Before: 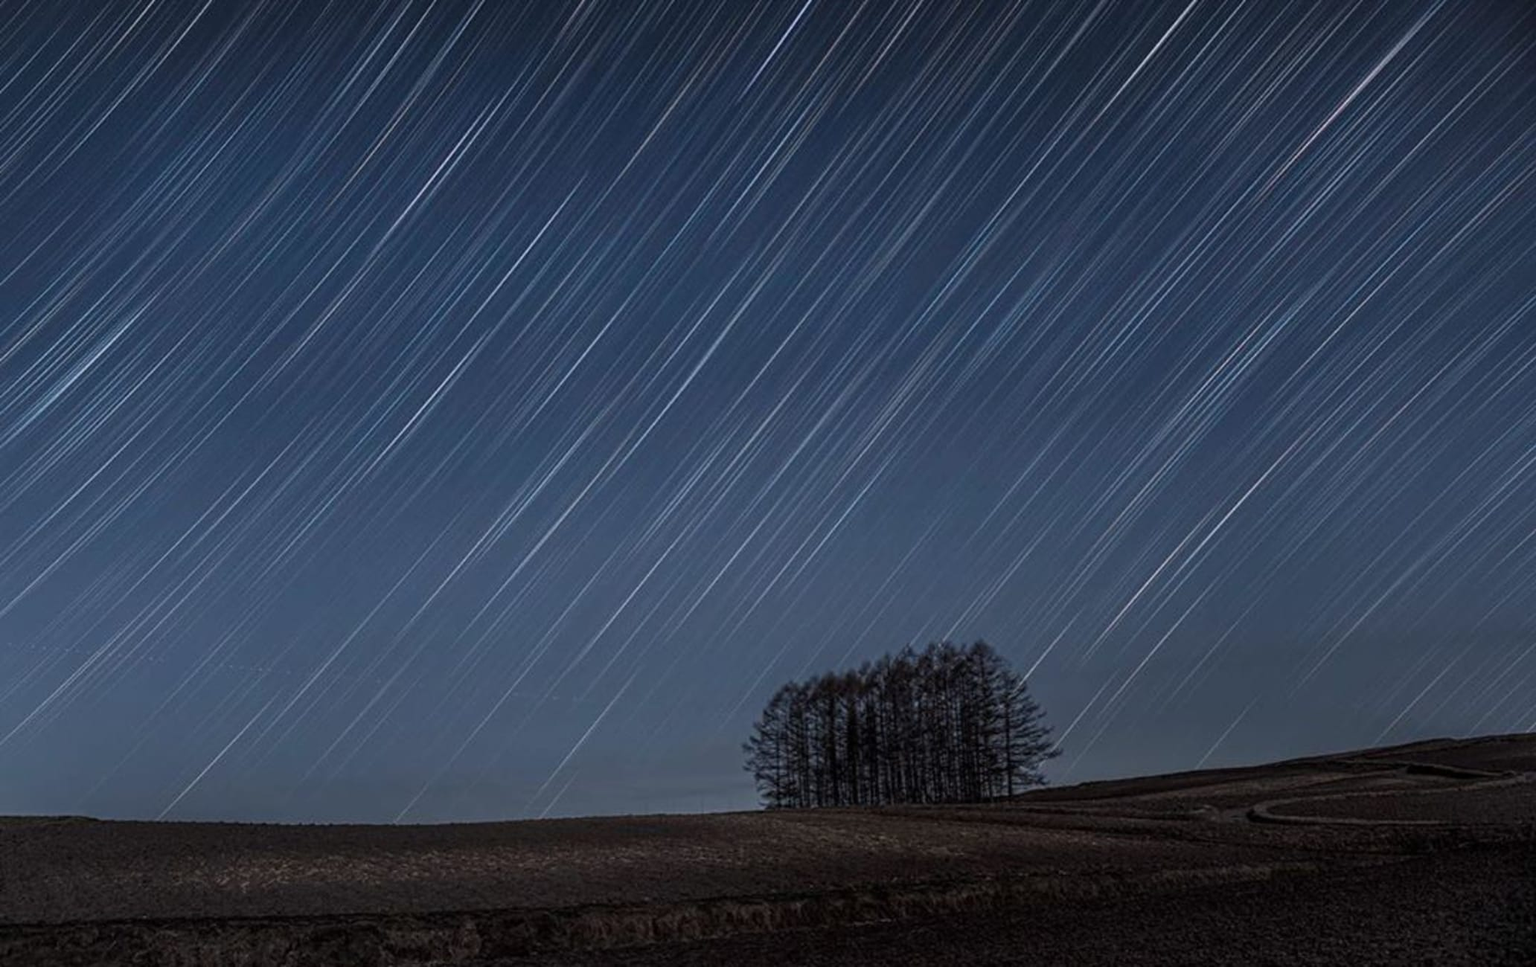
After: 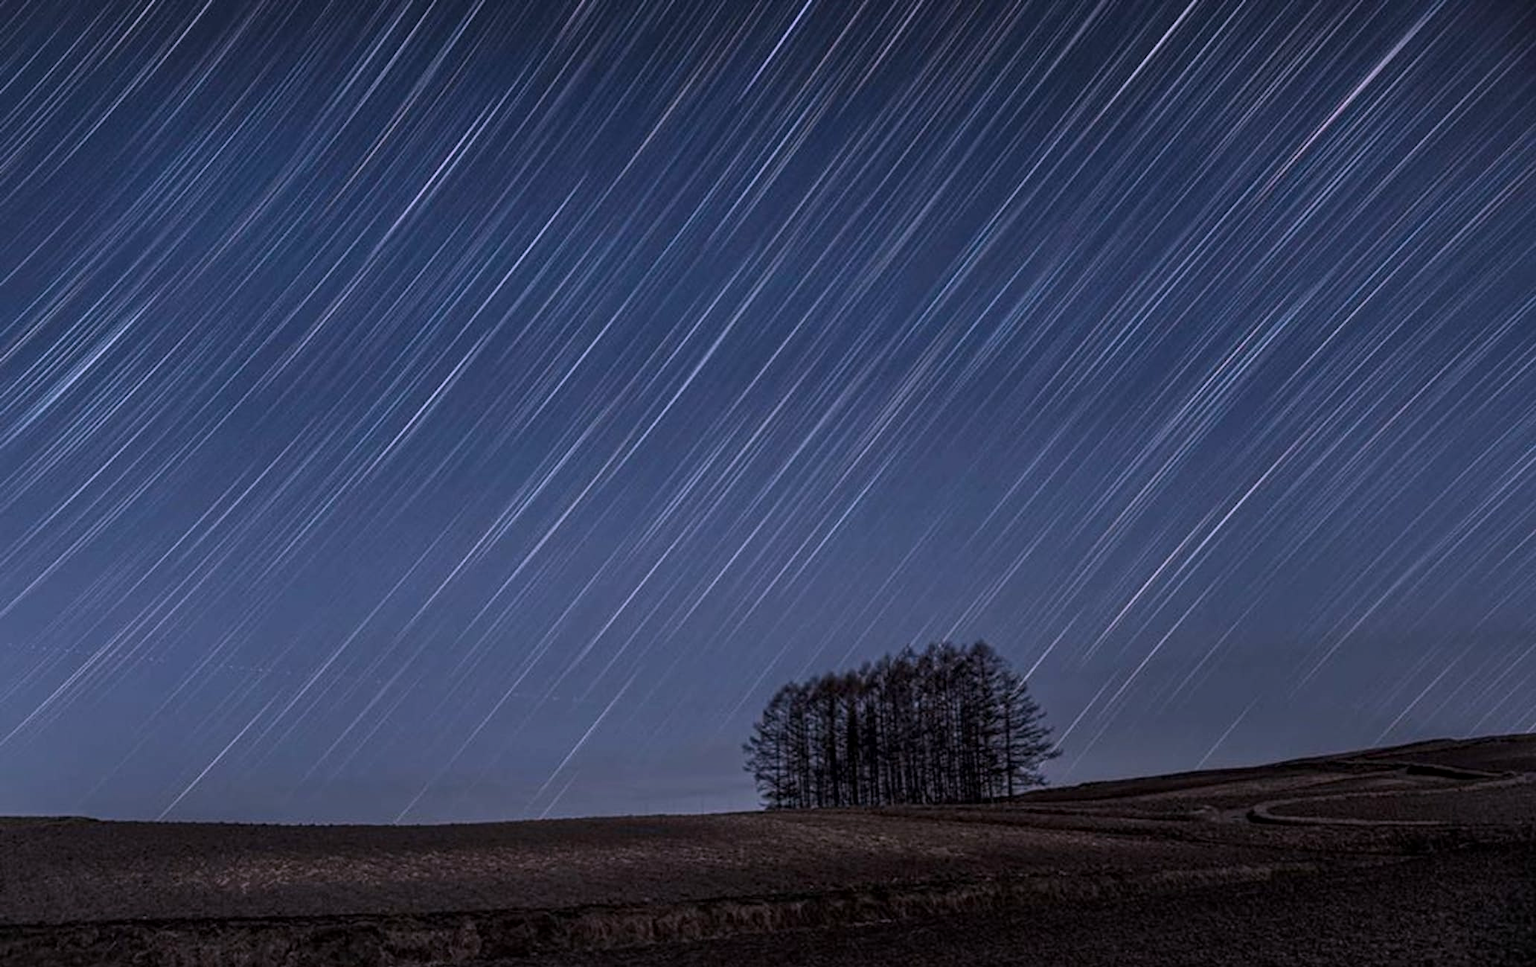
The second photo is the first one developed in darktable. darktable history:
white balance: red 1.066, blue 1.119
local contrast: mode bilateral grid, contrast 20, coarseness 50, detail 120%, midtone range 0.2
